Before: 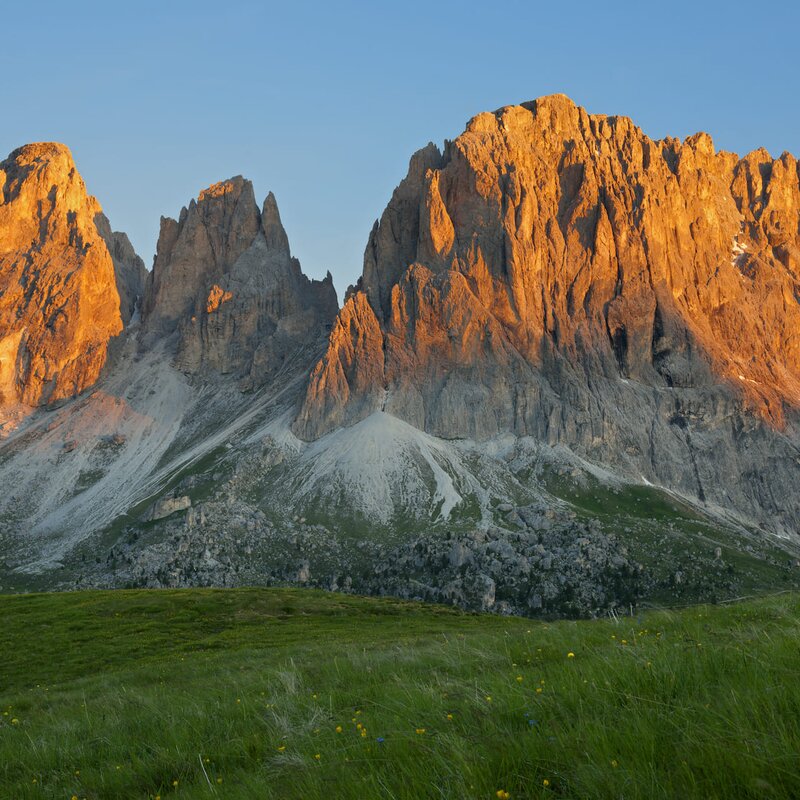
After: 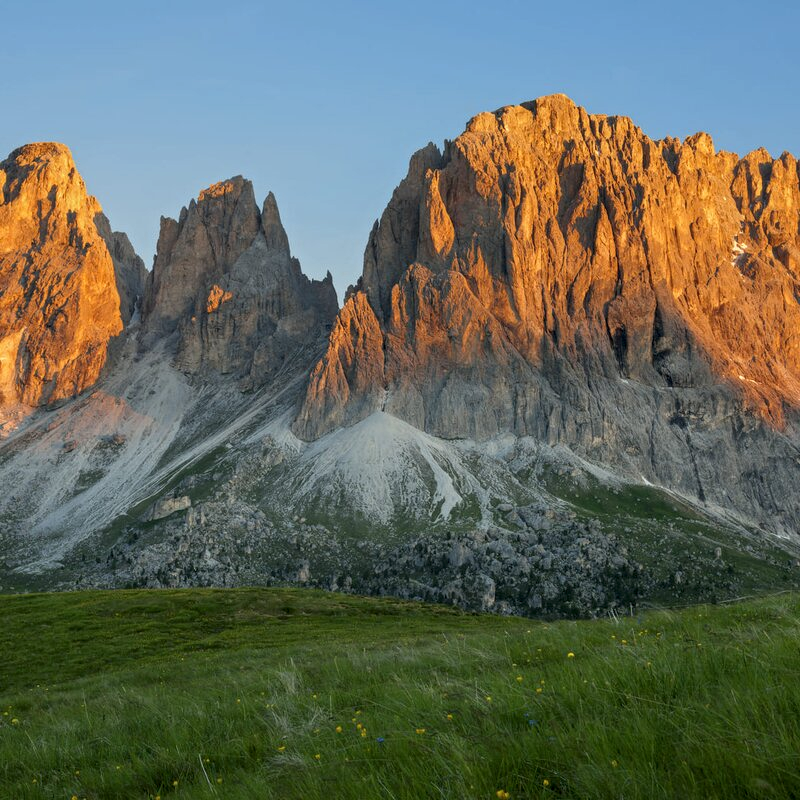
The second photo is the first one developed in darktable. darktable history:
local contrast: on, module defaults
tone equalizer: -8 EV -0.55 EV
